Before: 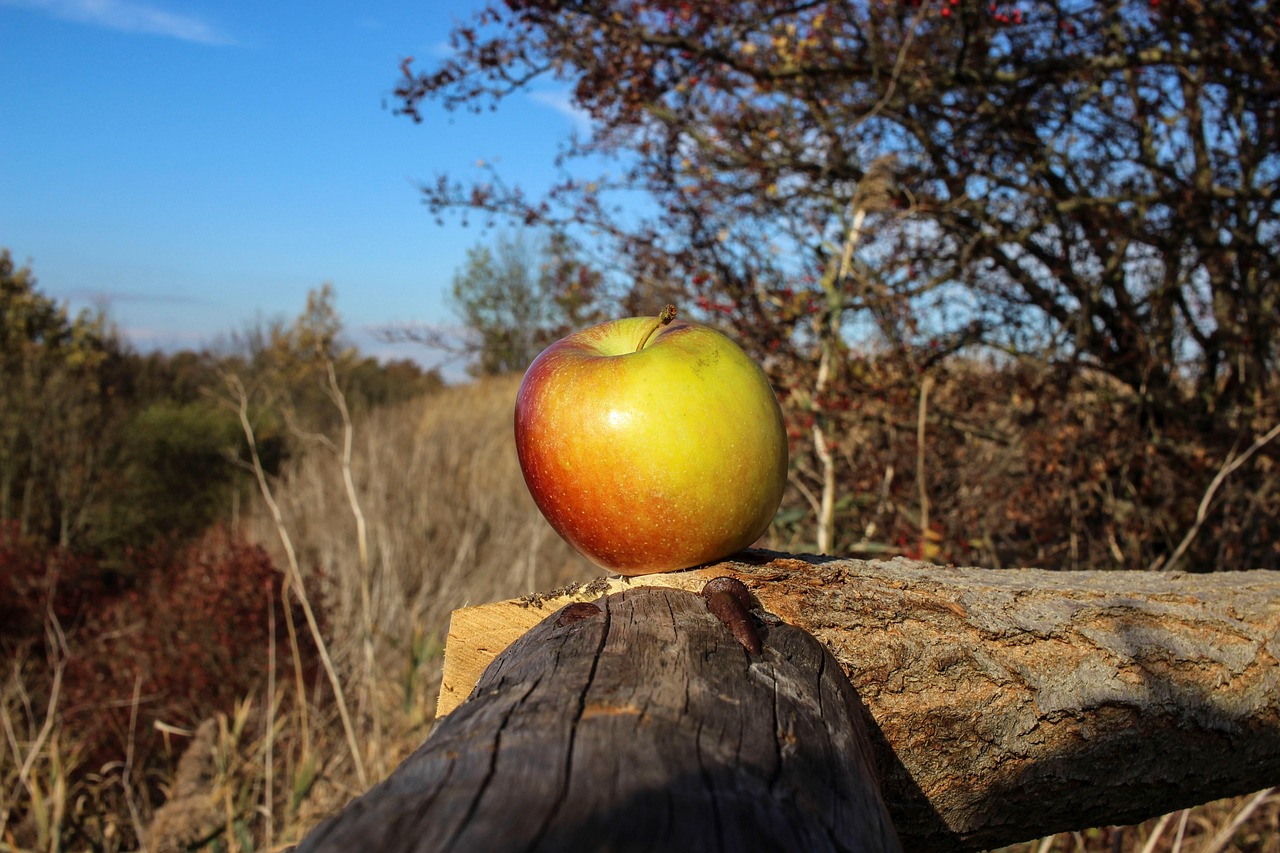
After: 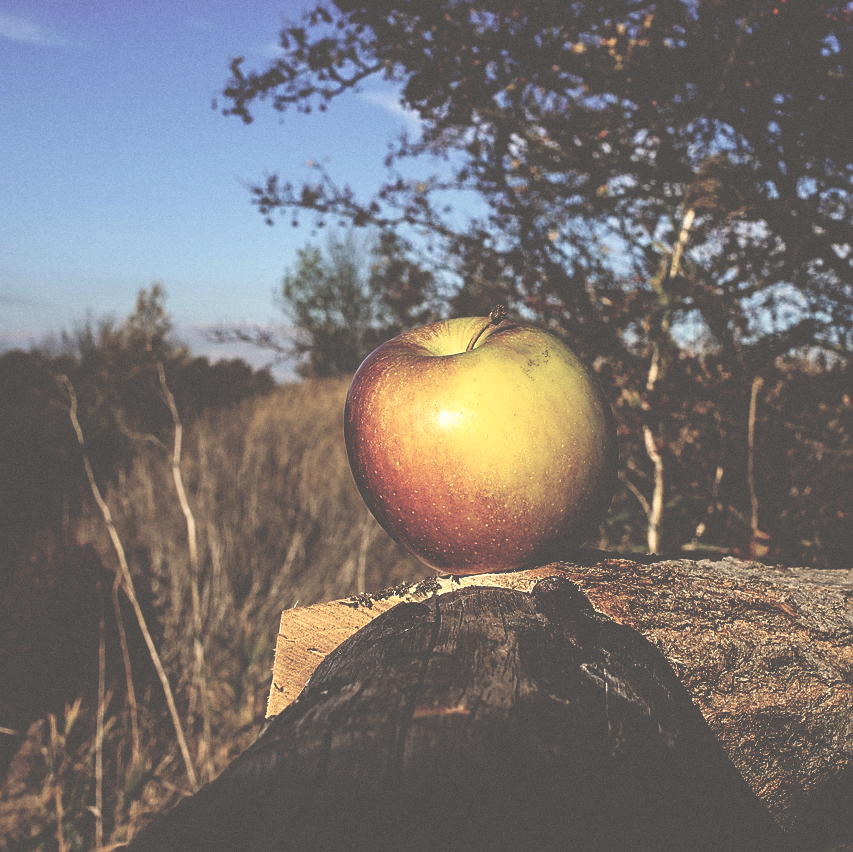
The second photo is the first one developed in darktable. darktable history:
base curve: curves: ch0 [(0, 0.036) (0.083, 0.04) (0.804, 1)], preserve colors none
sharpen: on, module defaults
crop and rotate: left 13.342%, right 19.991%
contrast brightness saturation: brightness 0.18, saturation -0.5
color correction: highlights a* 3.84, highlights b* 5.07
grain: coarseness 0.09 ISO, strength 16.61%
exposure: black level correction -0.015, exposure -0.125 EV, compensate highlight preservation false
